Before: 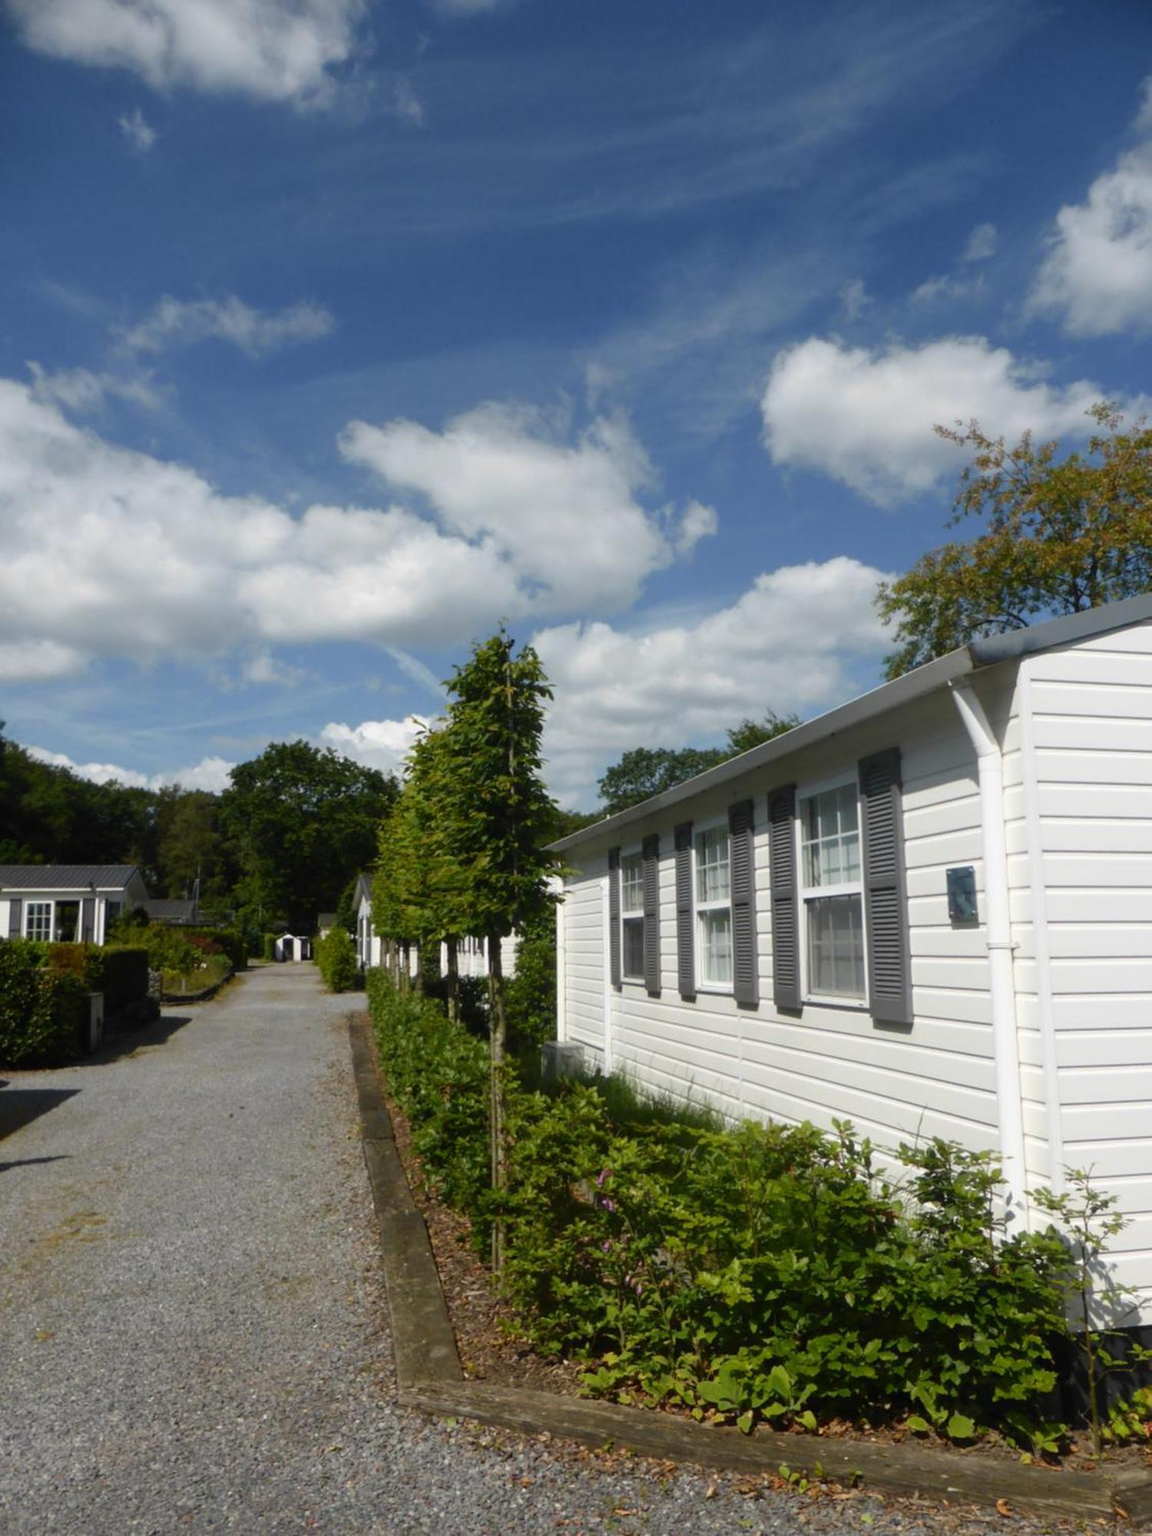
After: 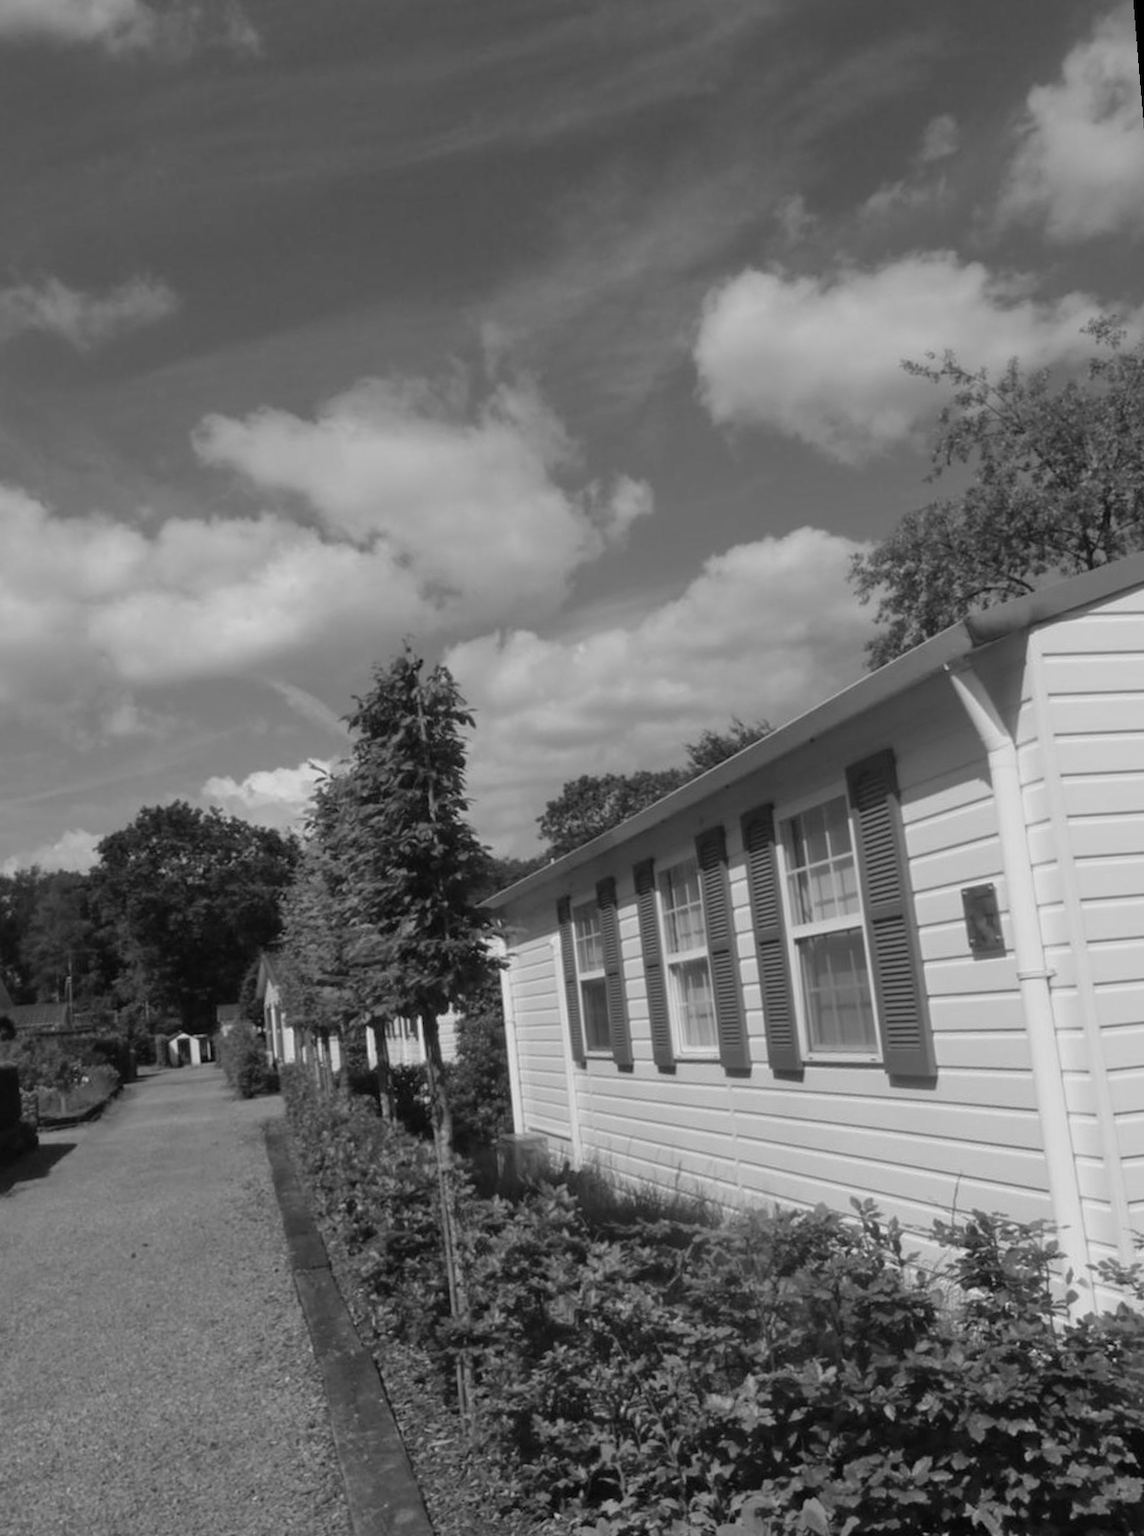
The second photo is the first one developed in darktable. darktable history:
color zones: curves: ch0 [(0.068, 0.464) (0.25, 0.5) (0.48, 0.508) (0.75, 0.536) (0.886, 0.476) (0.967, 0.456)]; ch1 [(0.066, 0.456) (0.25, 0.5) (0.616, 0.508) (0.746, 0.56) (0.934, 0.444)]
tone equalizer: -8 EV 0.25 EV, -7 EV 0.417 EV, -6 EV 0.417 EV, -5 EV 0.25 EV, -3 EV -0.25 EV, -2 EV -0.417 EV, -1 EV -0.417 EV, +0 EV -0.25 EV, edges refinement/feathering 500, mask exposure compensation -1.57 EV, preserve details guided filter
sharpen: radius 2.883, amount 0.868, threshold 47.523
crop: left 16.768%, top 8.653%, right 8.362%, bottom 12.485%
monochrome: on, module defaults
rotate and perspective: rotation -4.86°, automatic cropping off
color correction: saturation 0.5
